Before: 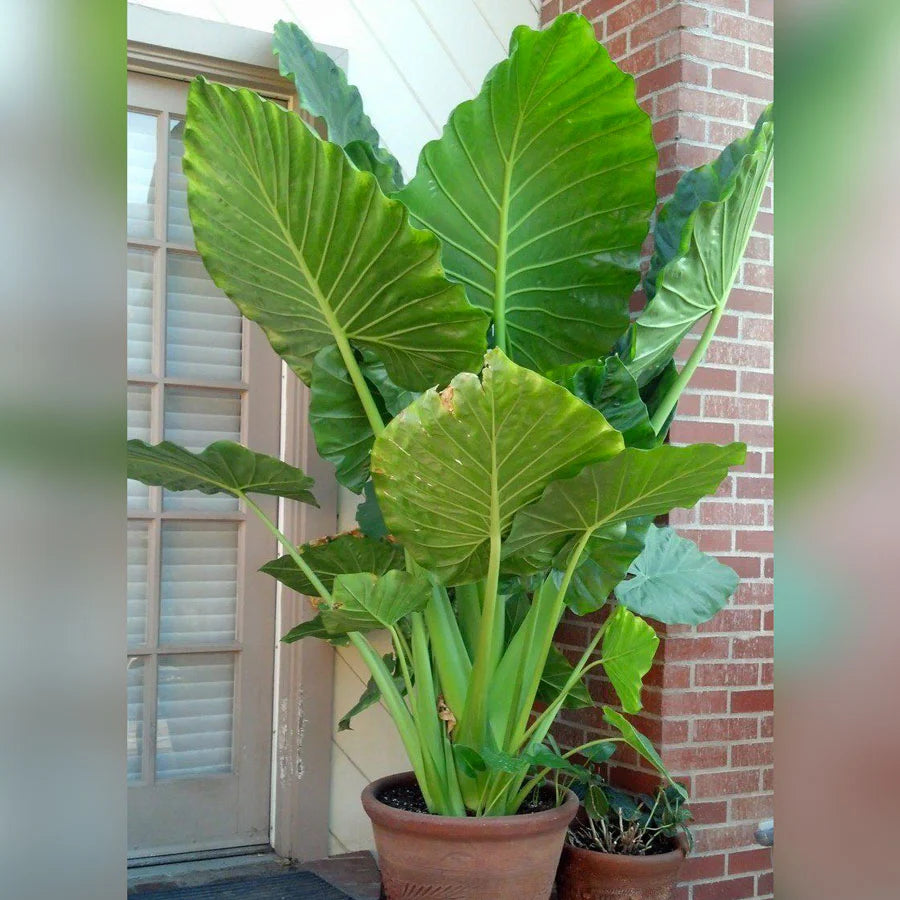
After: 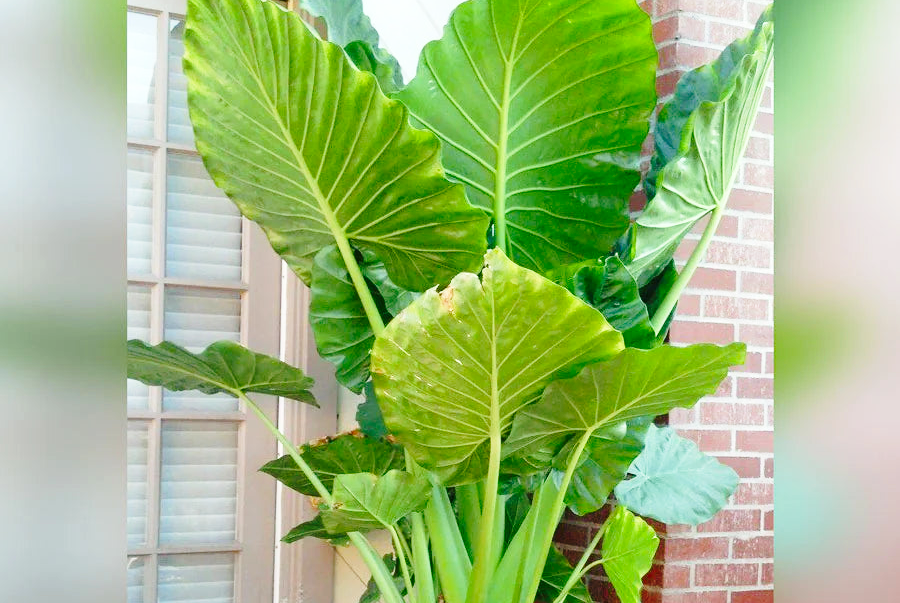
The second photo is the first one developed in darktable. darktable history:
base curve: curves: ch0 [(0, 0) (0.028, 0.03) (0.121, 0.232) (0.46, 0.748) (0.859, 0.968) (1, 1)], preserve colors none
crop: top 11.175%, bottom 21.715%
